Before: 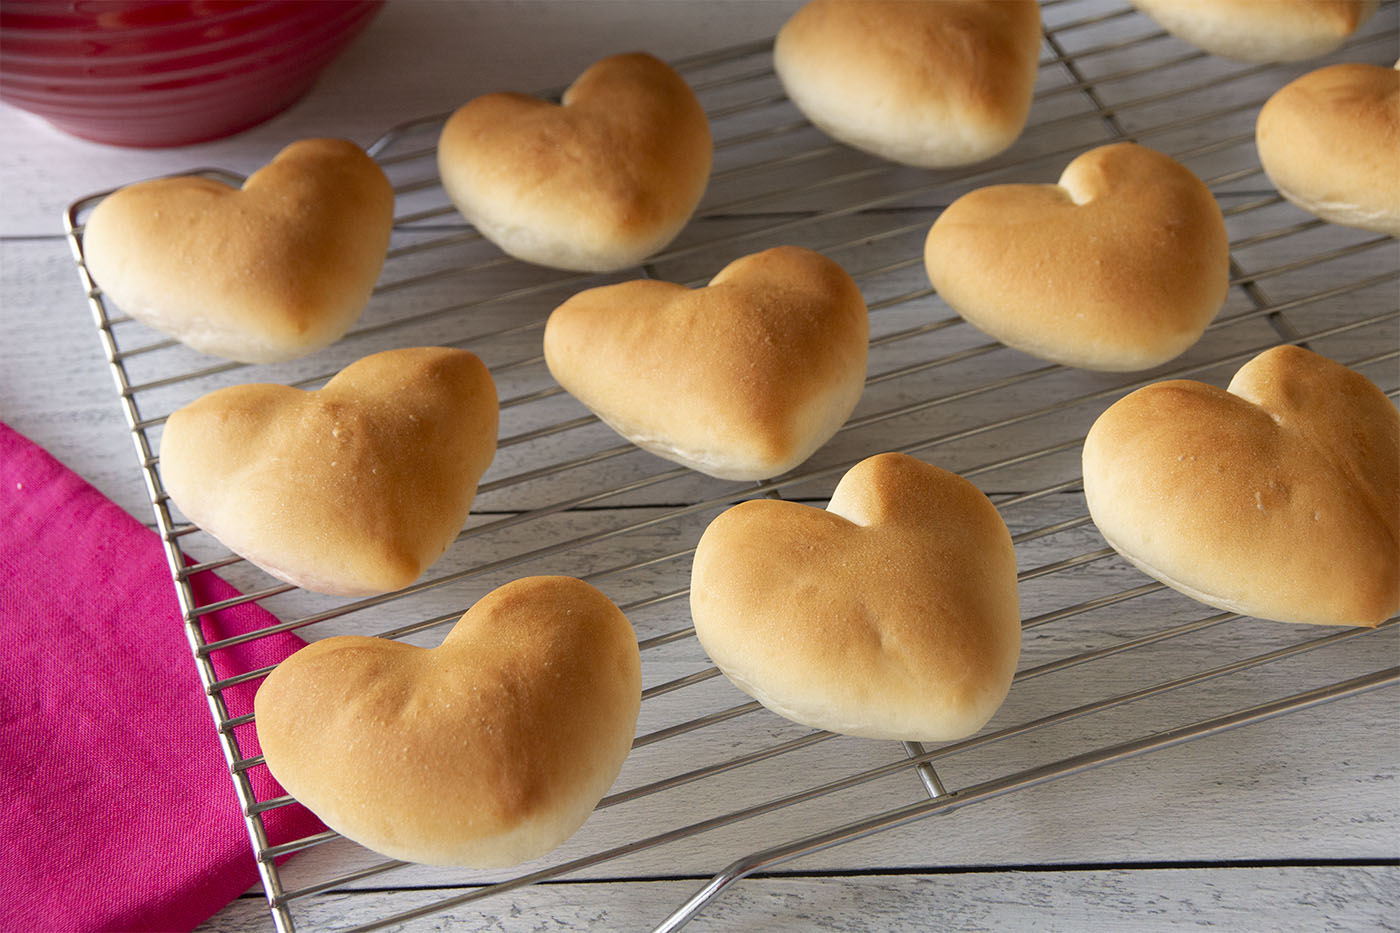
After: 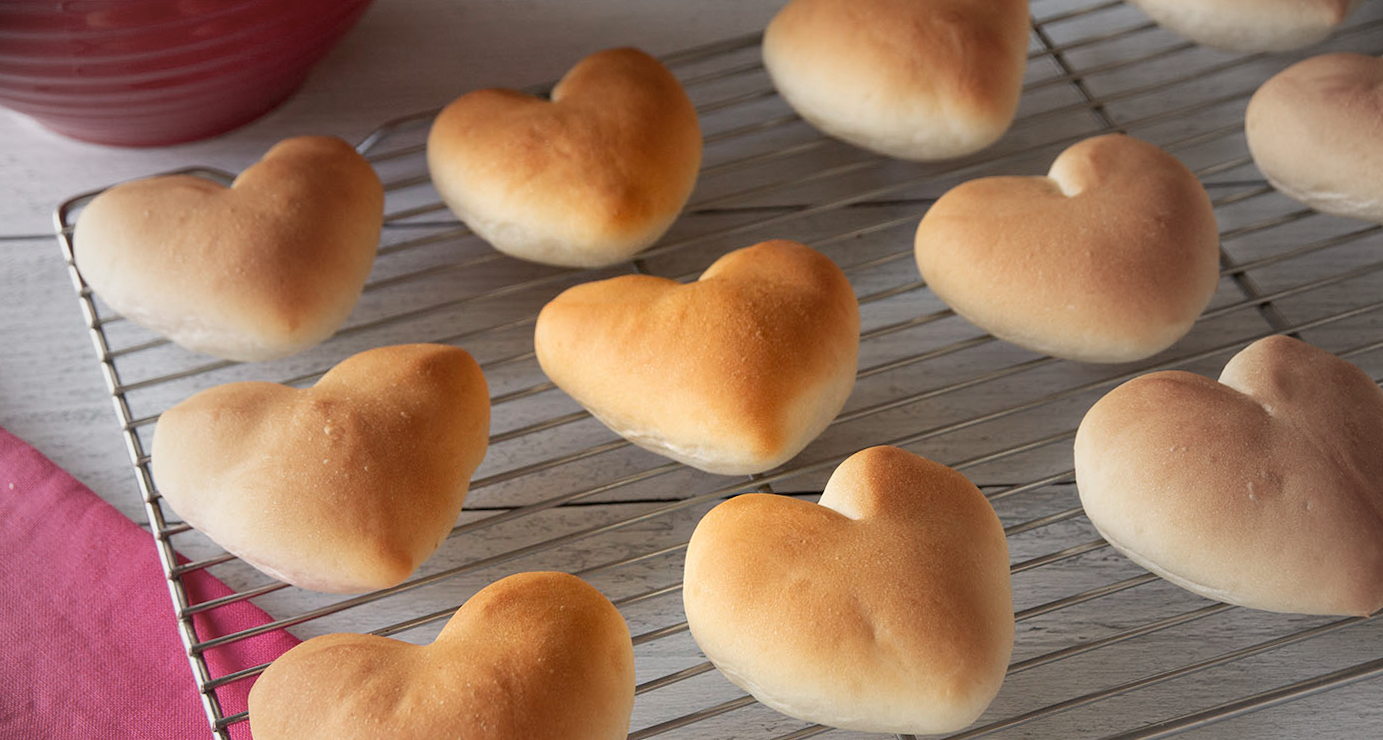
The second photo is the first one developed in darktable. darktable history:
crop: bottom 19.644%
rotate and perspective: rotation -0.45°, automatic cropping original format, crop left 0.008, crop right 0.992, crop top 0.012, crop bottom 0.988
vignetting: fall-off start 18.21%, fall-off radius 137.95%, brightness -0.207, center (-0.078, 0.066), width/height ratio 0.62, shape 0.59
